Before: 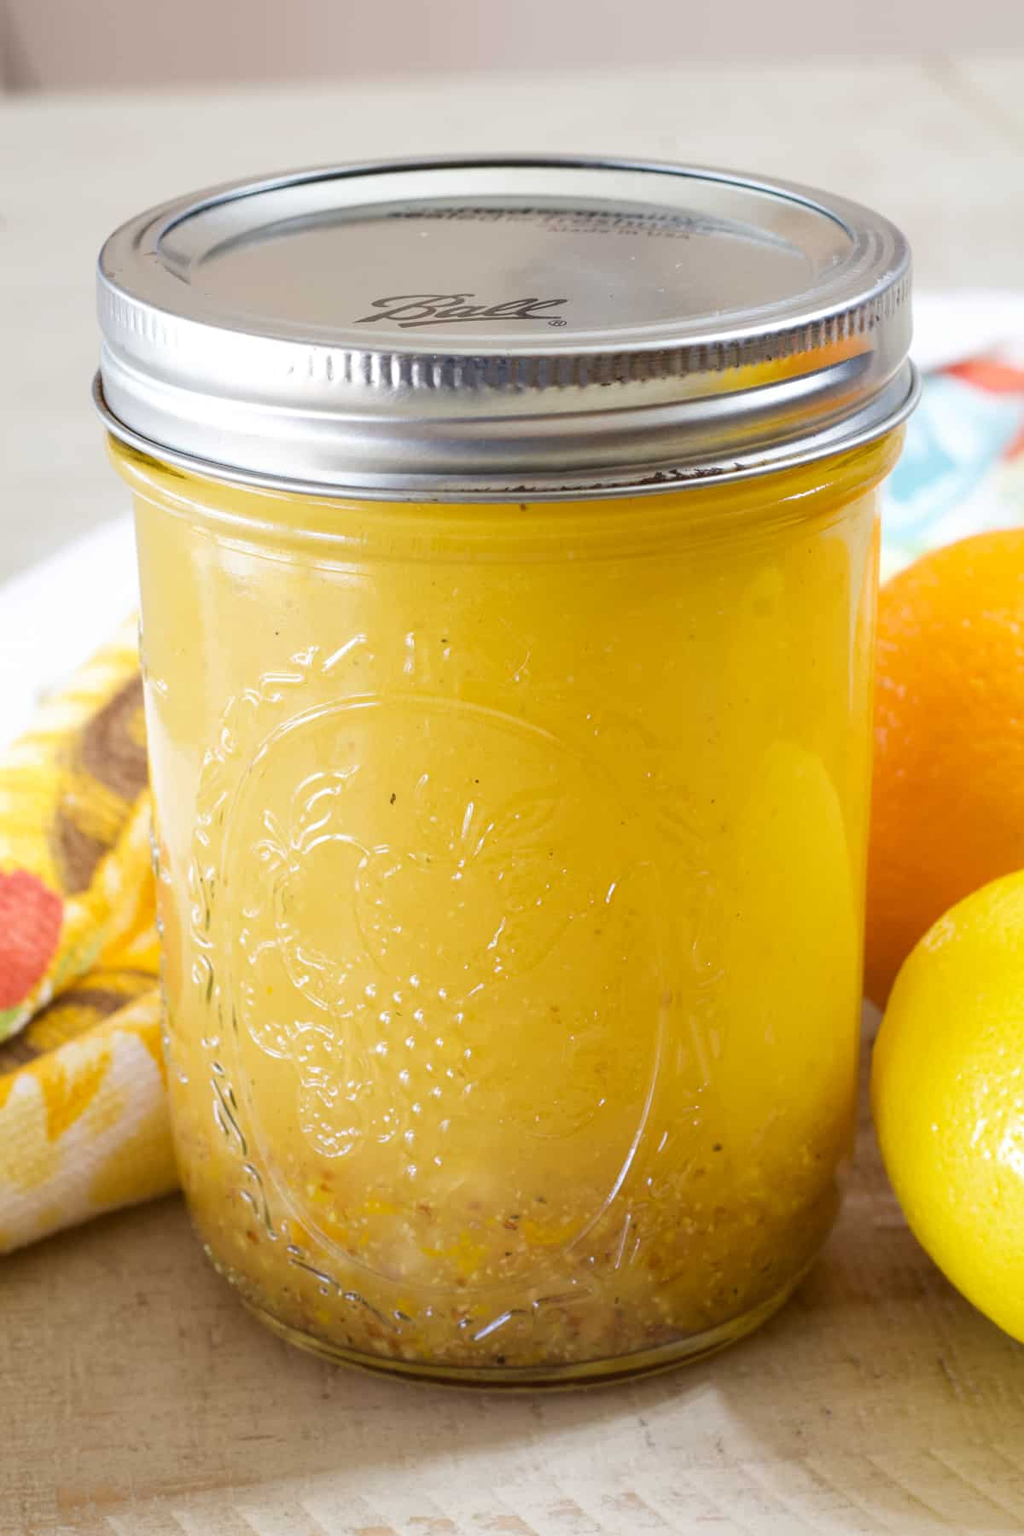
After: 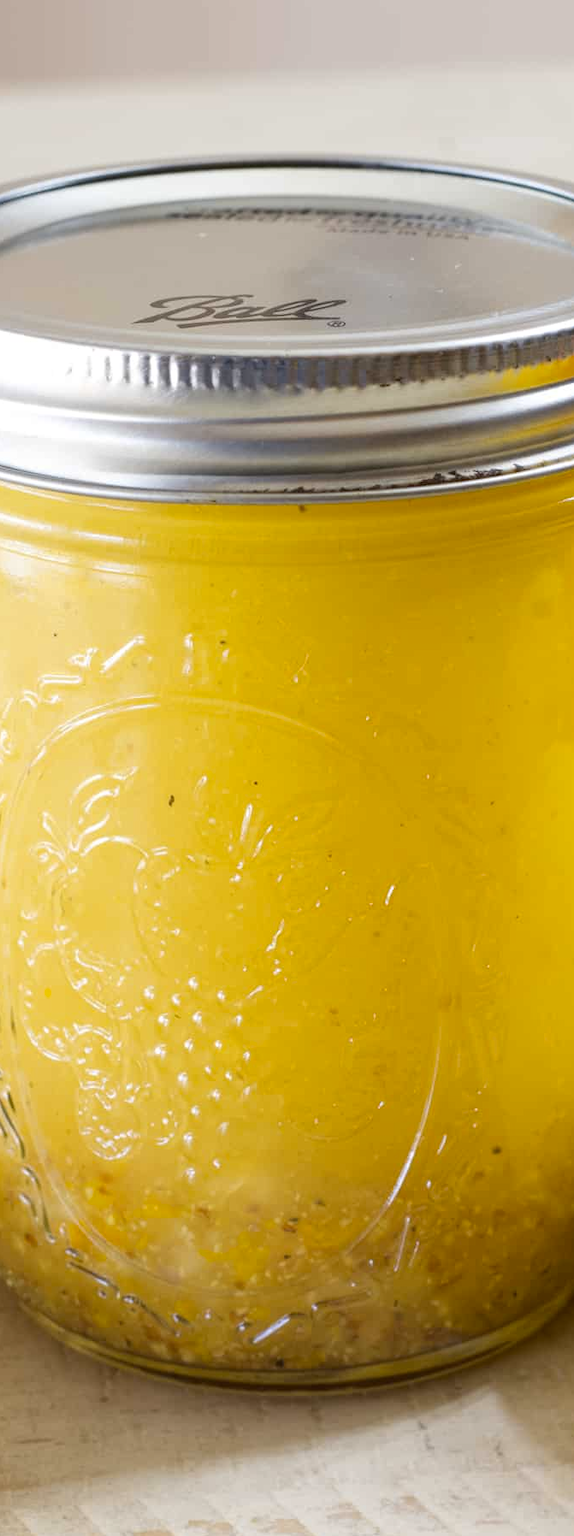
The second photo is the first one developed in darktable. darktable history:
color contrast: green-magenta contrast 0.8, blue-yellow contrast 1.1, unbound 0
crop: left 21.674%, right 22.086%
